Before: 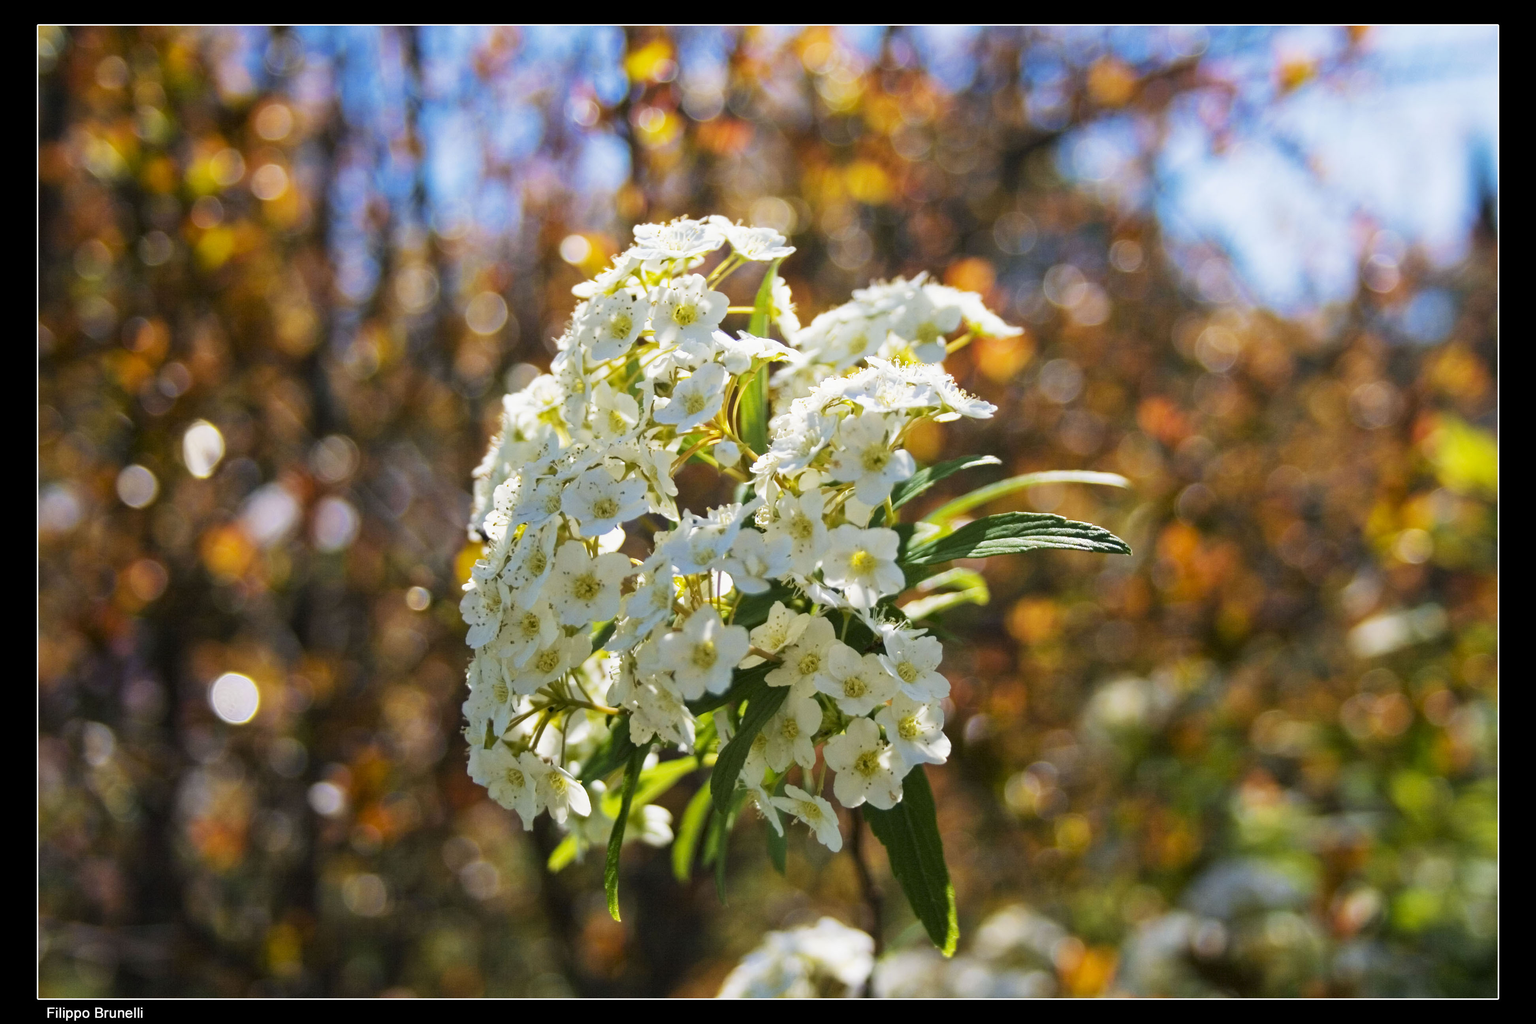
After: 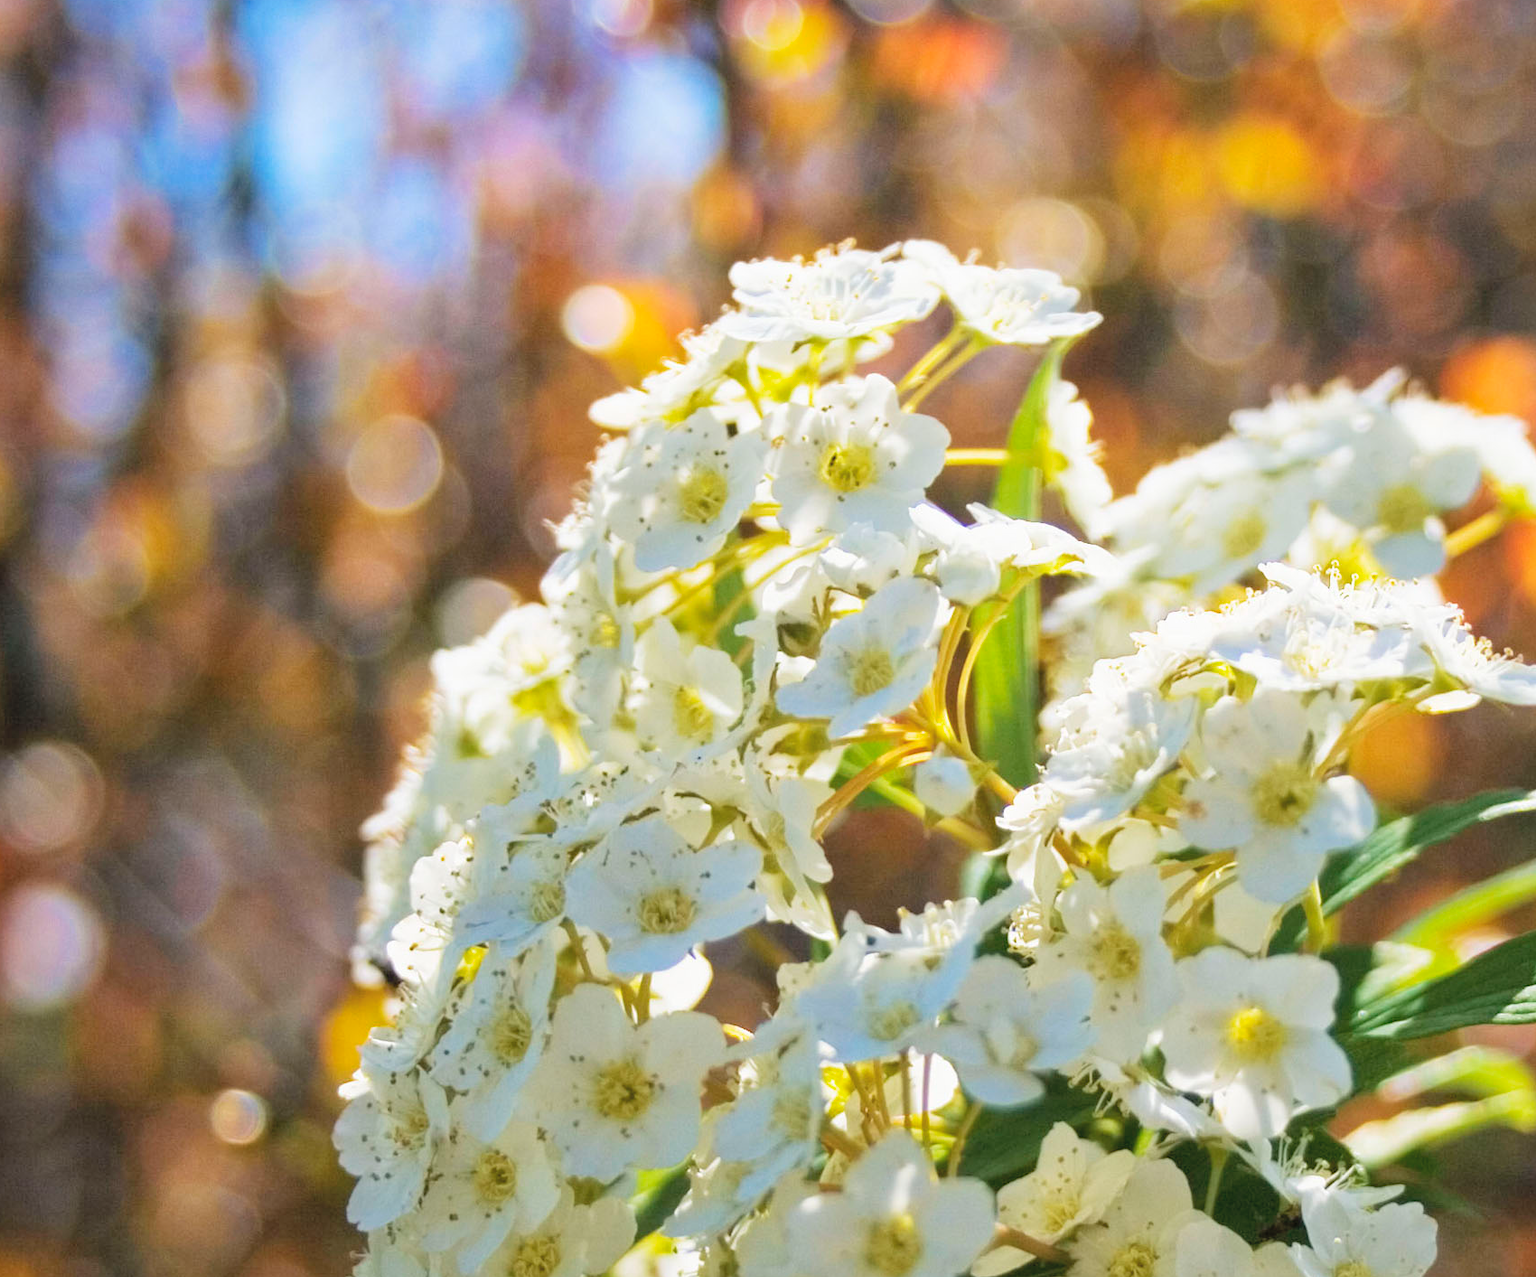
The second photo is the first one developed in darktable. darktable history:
crop: left 20.457%, top 10.786%, right 35.801%, bottom 34.648%
contrast brightness saturation: brightness 0.153
